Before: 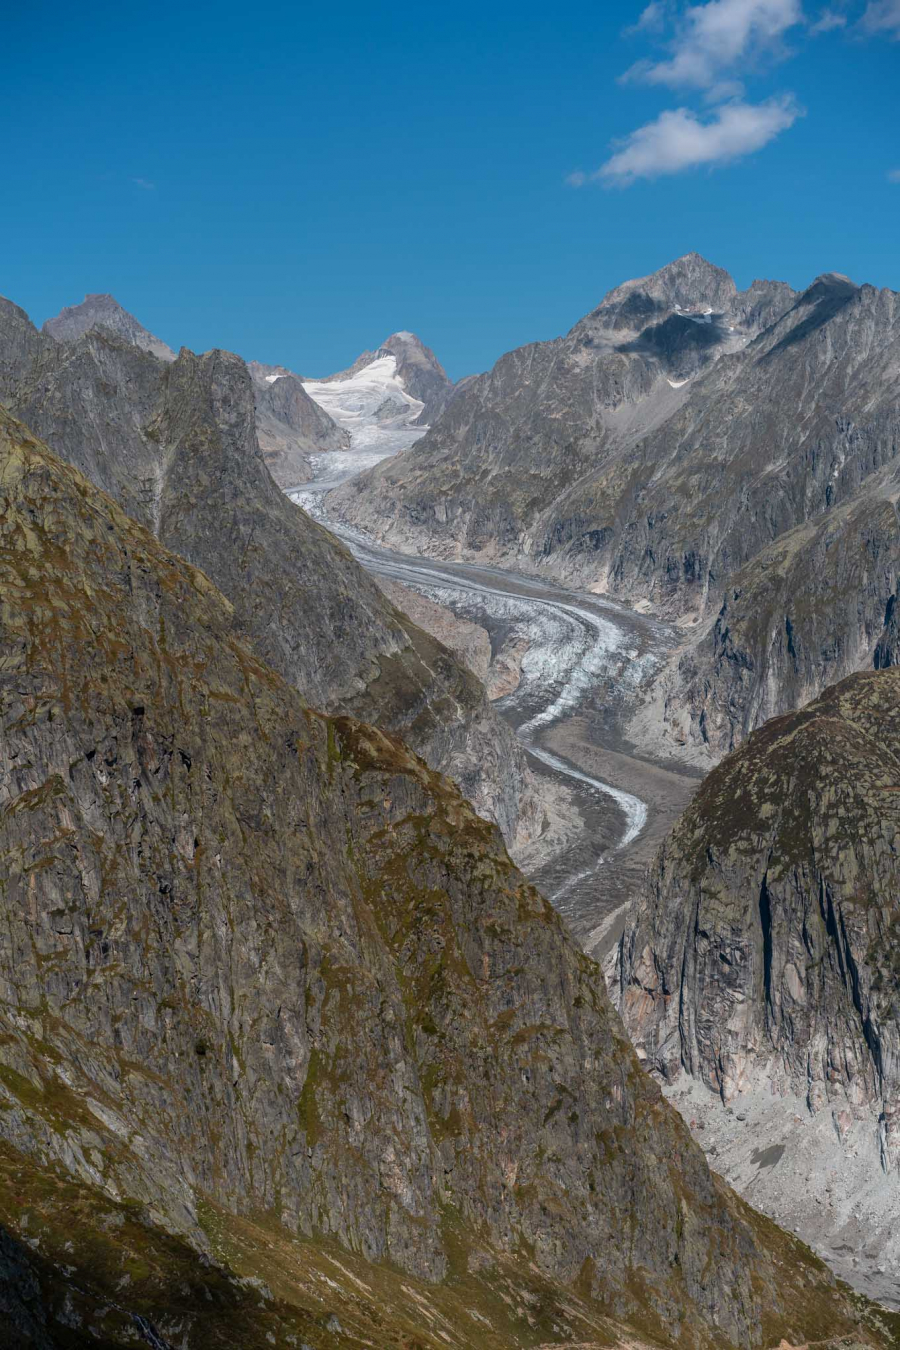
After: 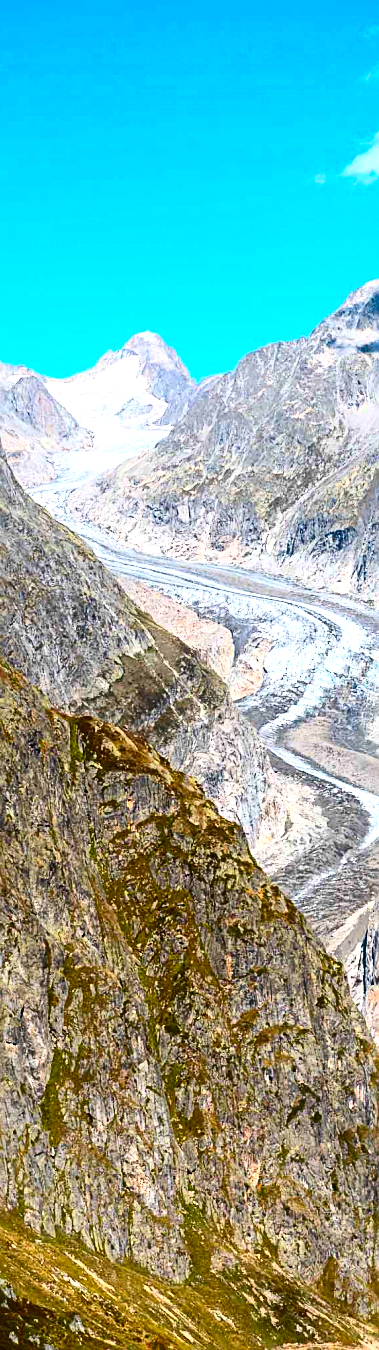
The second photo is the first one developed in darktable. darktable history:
exposure: black level correction 0, exposure 1.45 EV, compensate exposure bias true, compensate highlight preservation false
crop: left 28.583%, right 29.231%
contrast brightness saturation: contrast 0.32, brightness -0.08, saturation 0.17
sharpen: amount 0.575
color balance rgb: perceptual saturation grading › global saturation 30%, global vibrance 20%
